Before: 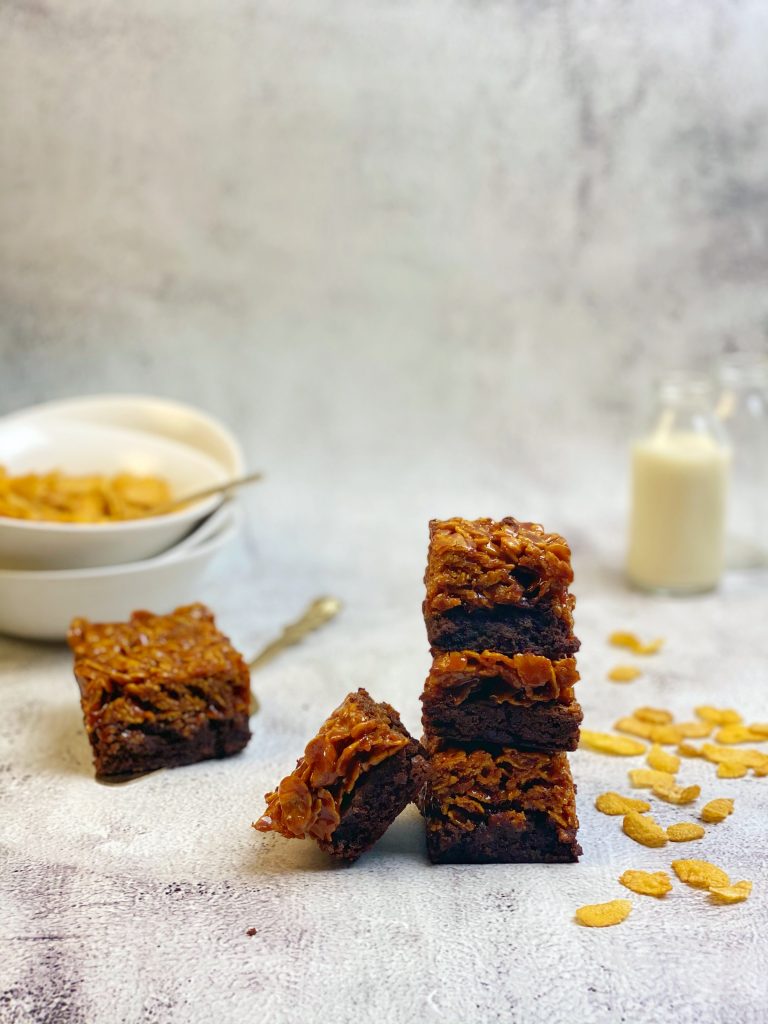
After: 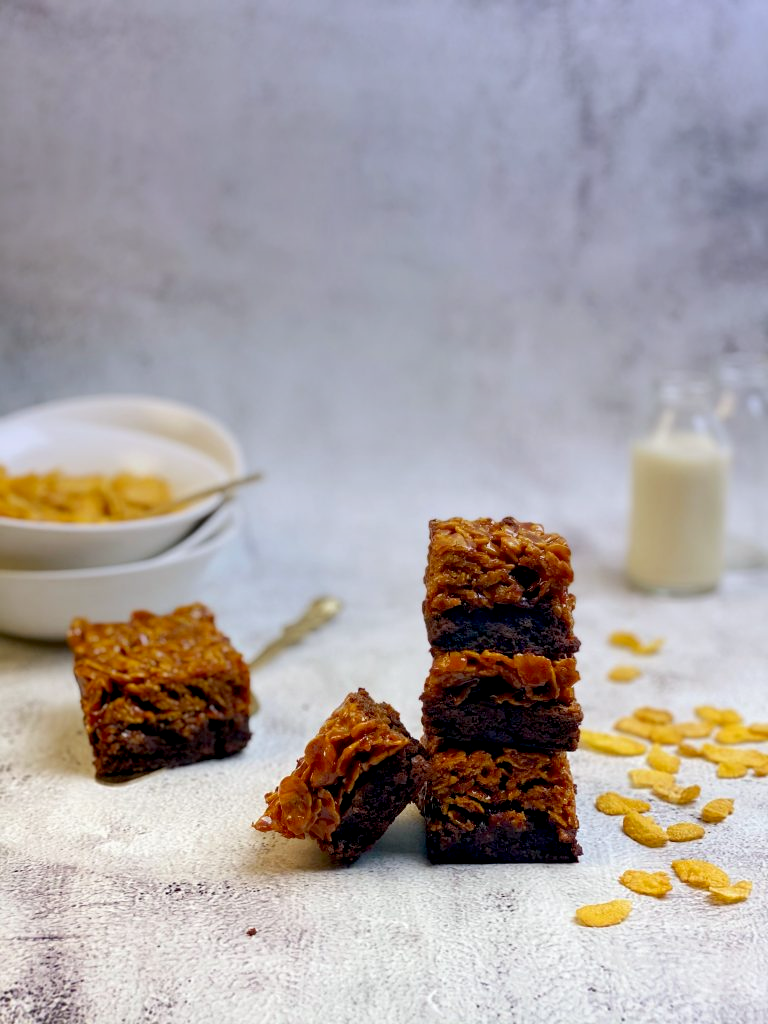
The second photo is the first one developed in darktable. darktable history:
graduated density: hue 238.83°, saturation 50%
exposure: black level correction 0.01, exposure 0.014 EV, compensate highlight preservation false
